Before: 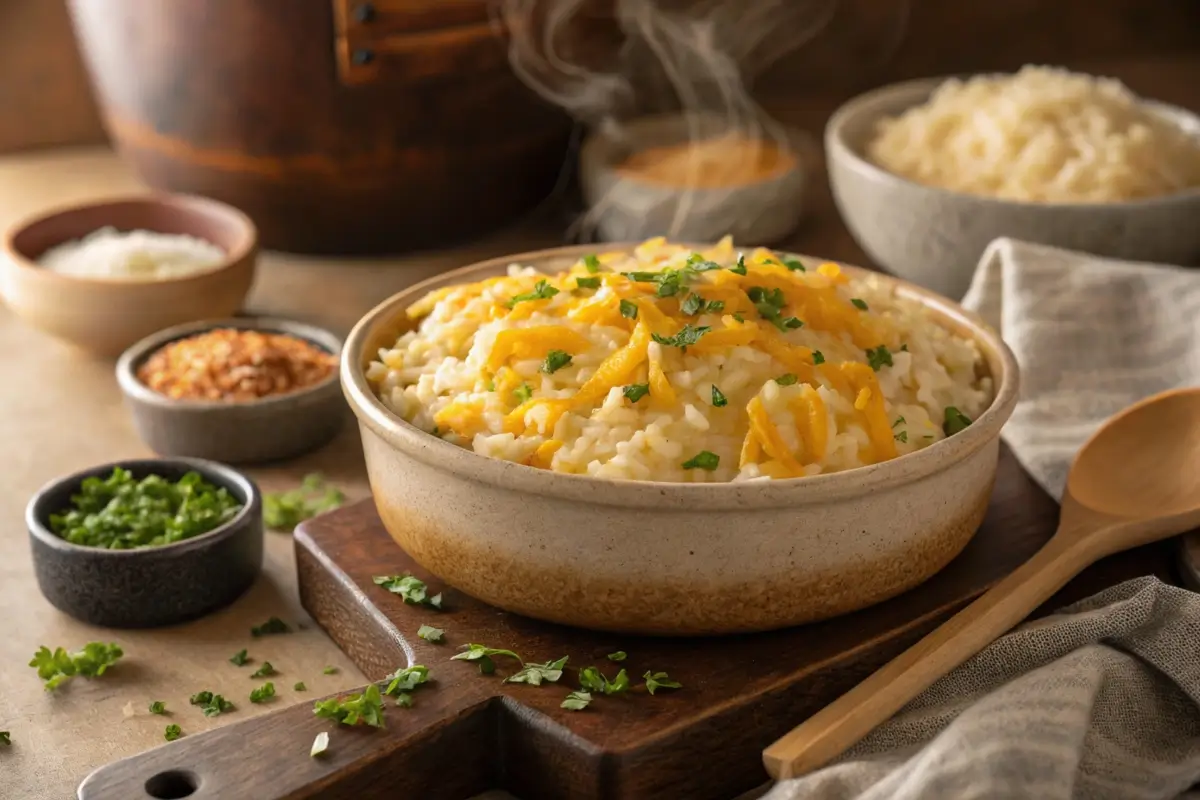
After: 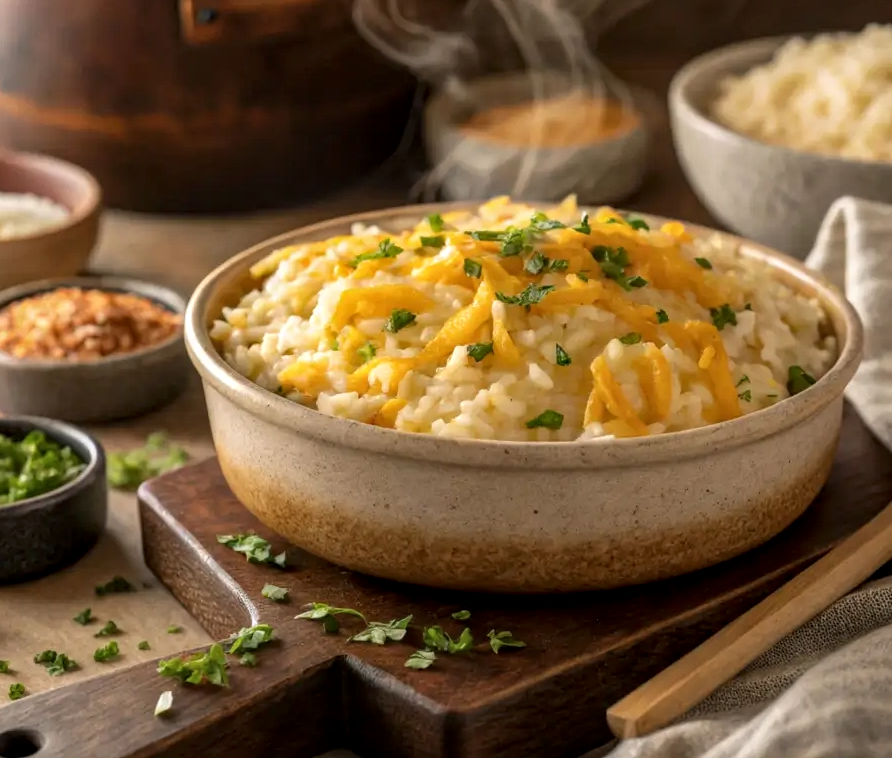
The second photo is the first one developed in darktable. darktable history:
crop and rotate: left 13.076%, top 5.243%, right 12.546%
local contrast: detail 130%
